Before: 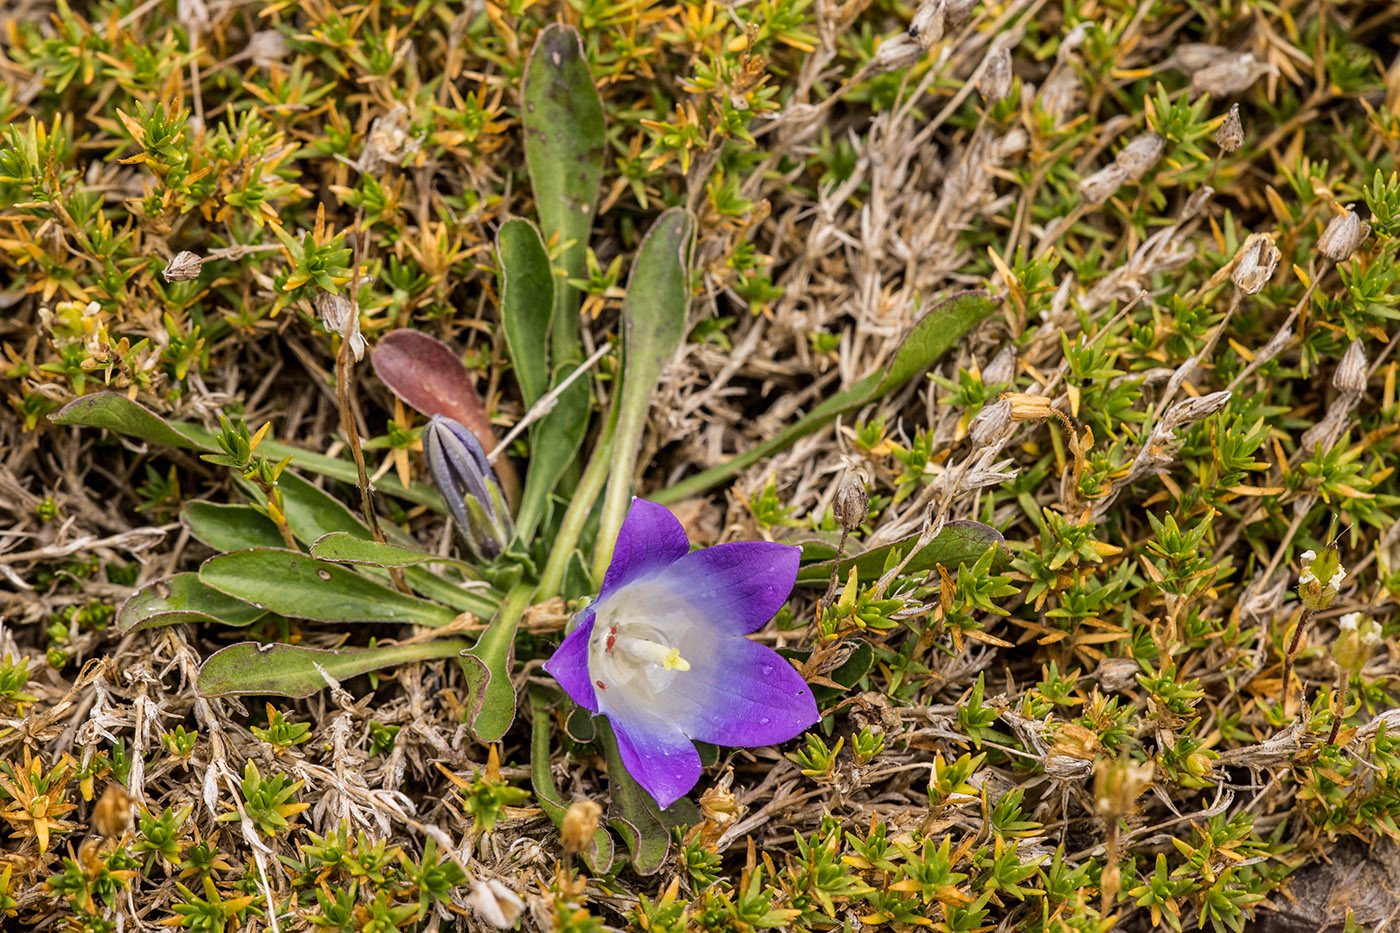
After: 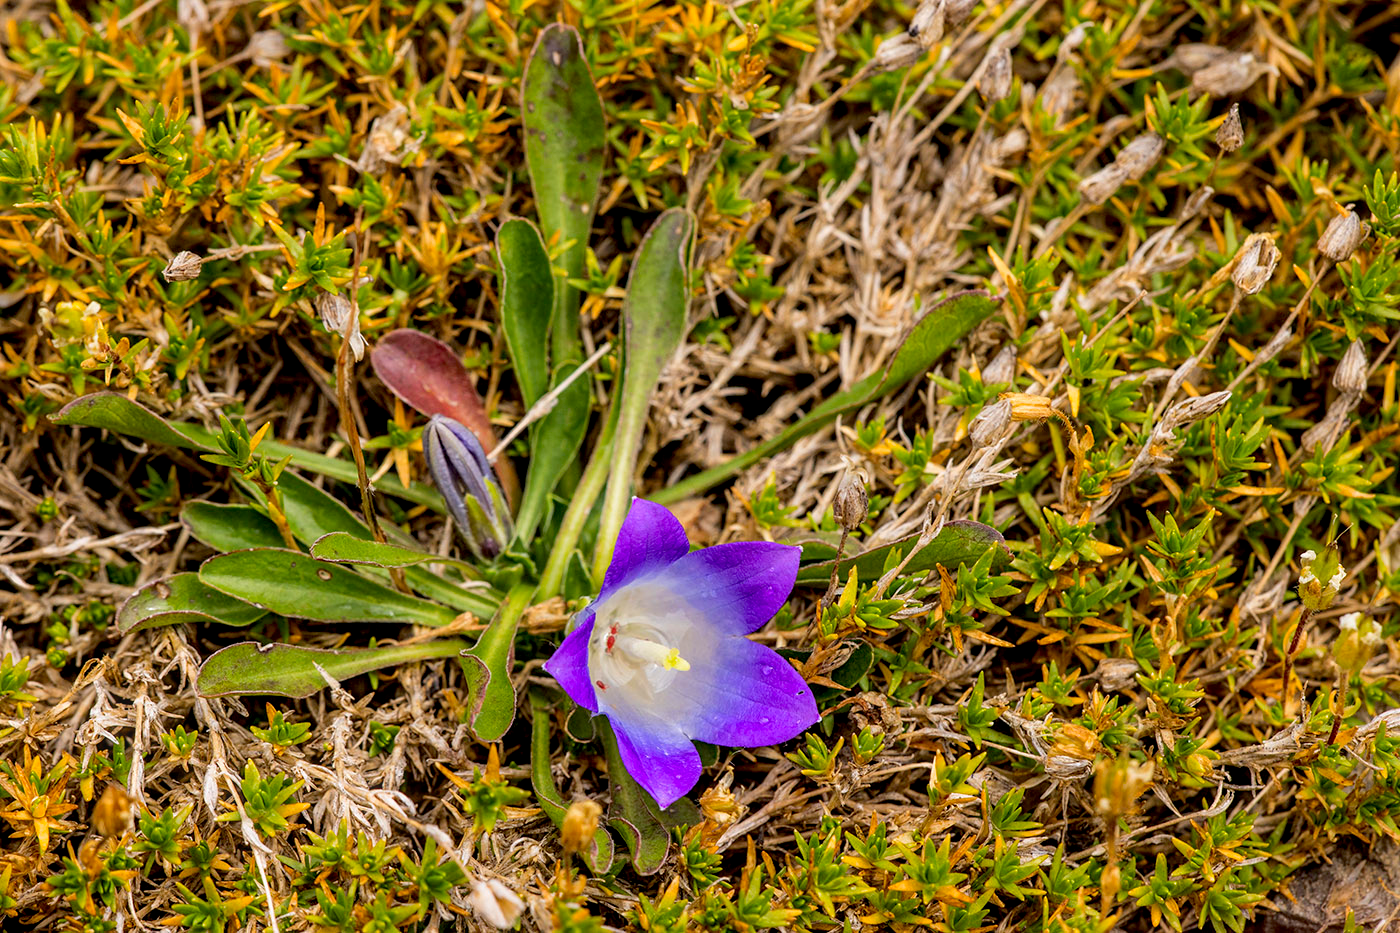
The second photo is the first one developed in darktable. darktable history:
bloom: size 5%, threshold 95%, strength 15%
color correction: saturation 1.32
exposure: black level correction 0.01, exposure 0.011 EV, compensate highlight preservation false
